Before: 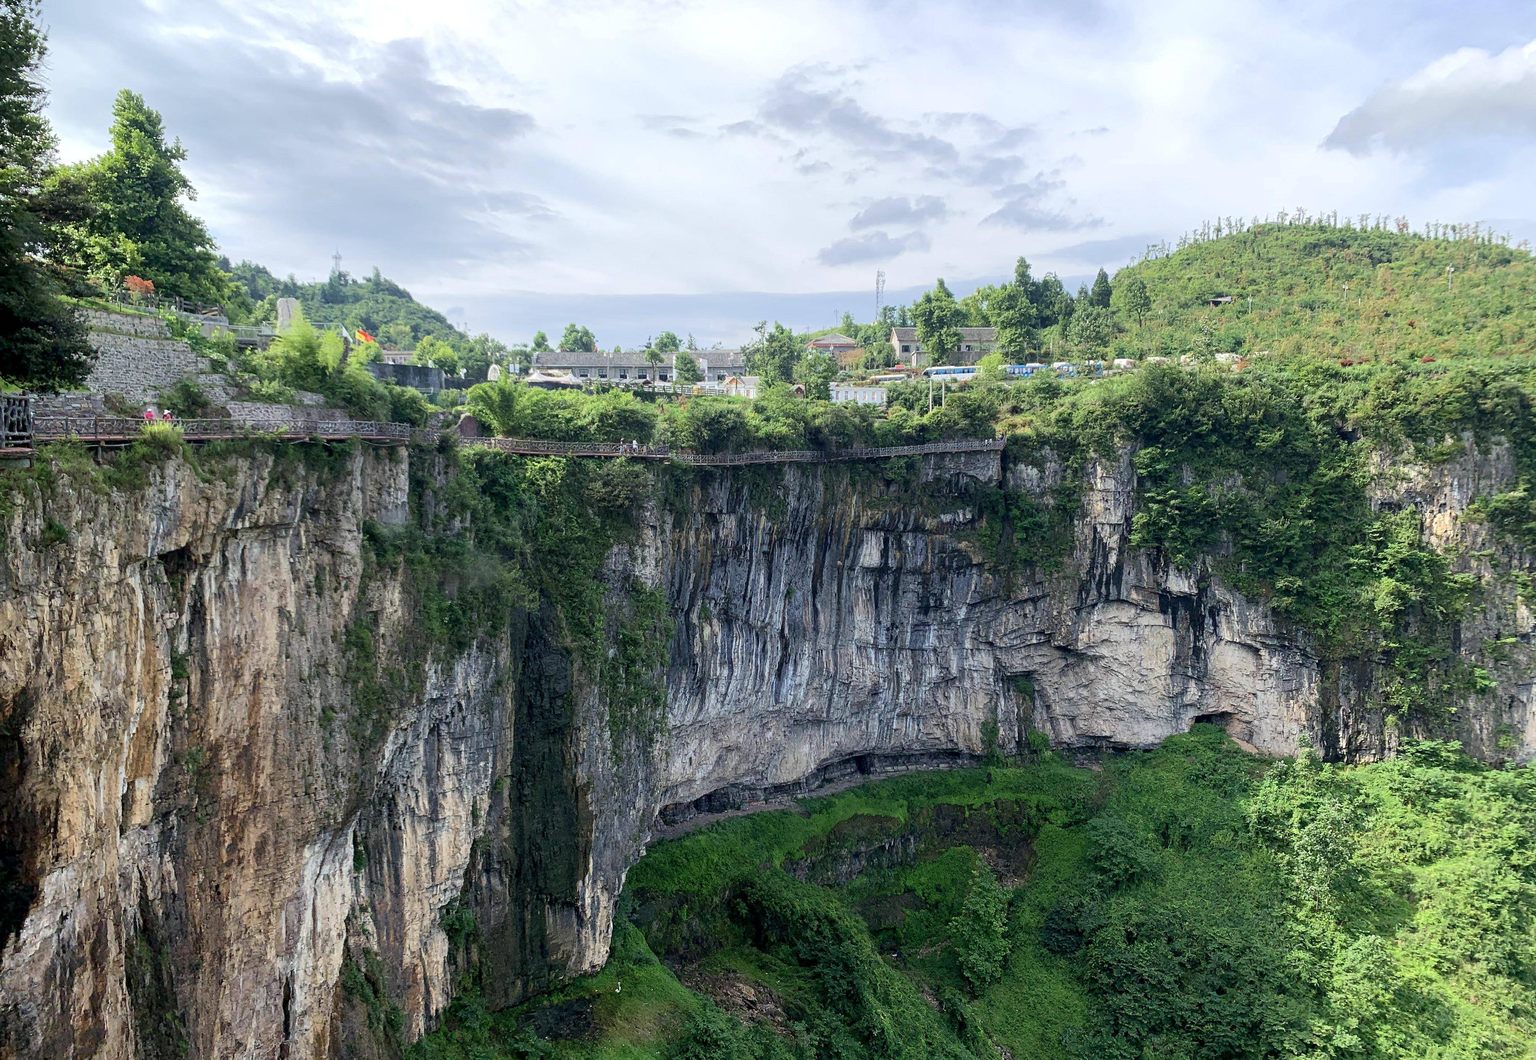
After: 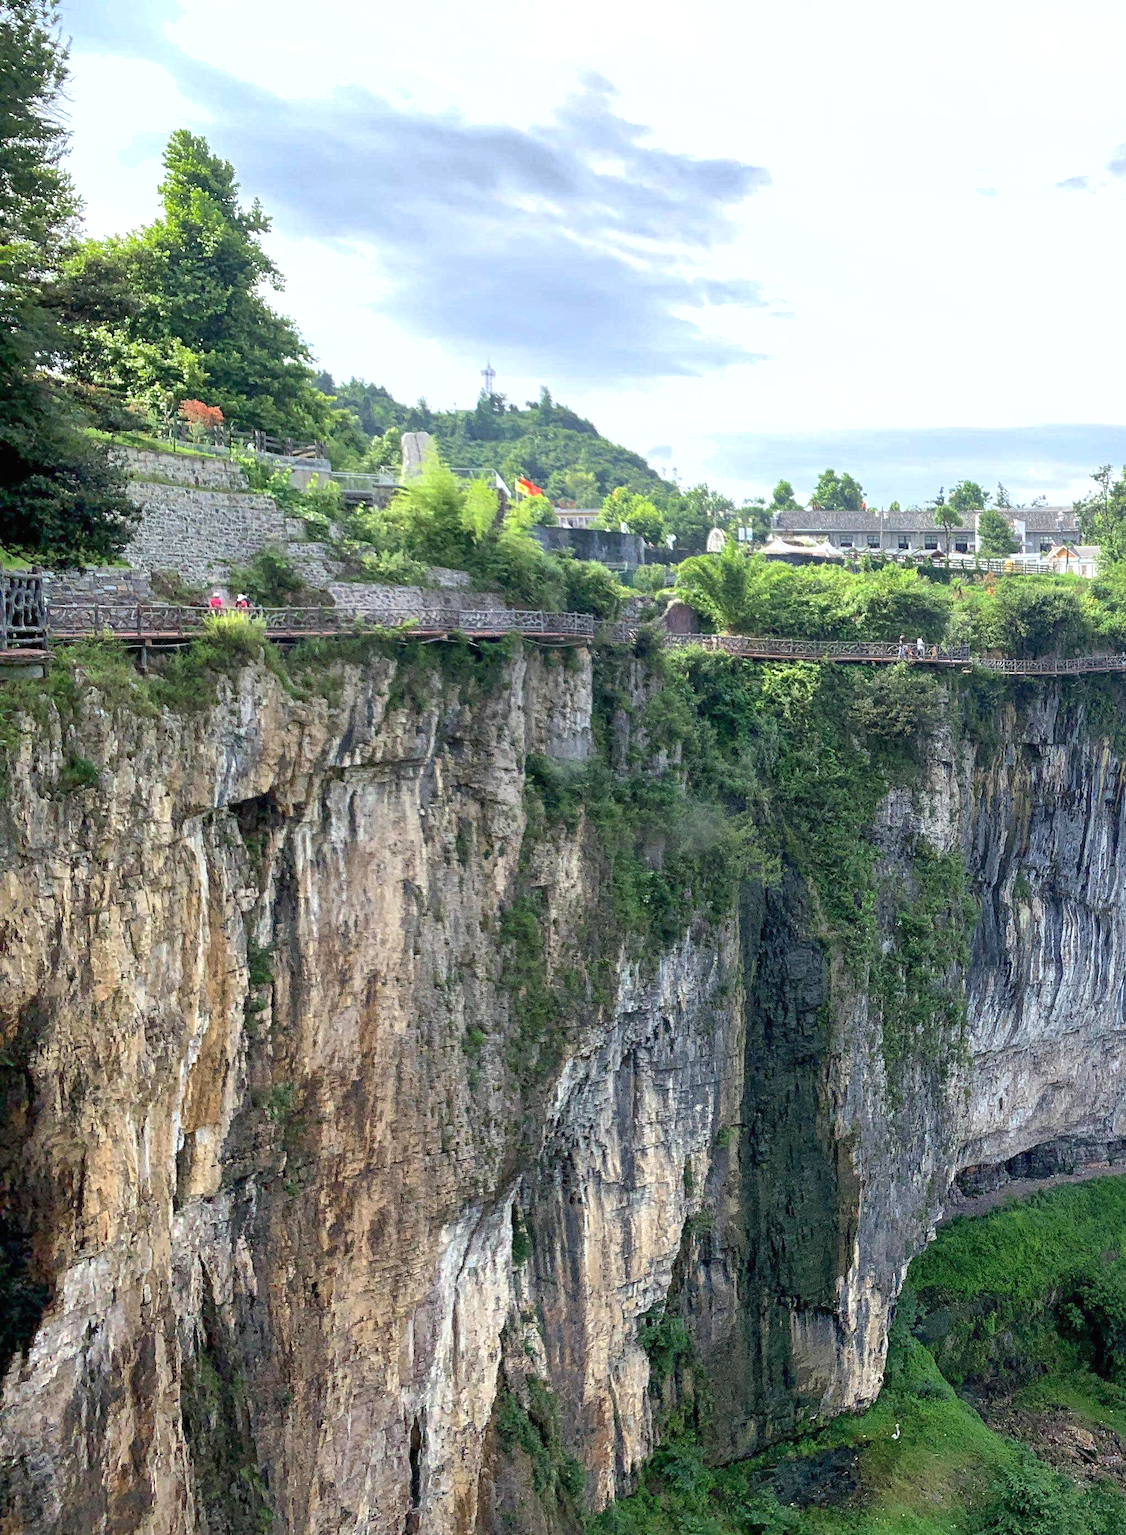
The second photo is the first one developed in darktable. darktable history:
exposure: black level correction 0, exposure 0.498 EV, compensate highlight preservation false
shadows and highlights: on, module defaults
crop and rotate: left 0.046%, top 0%, right 49.358%
